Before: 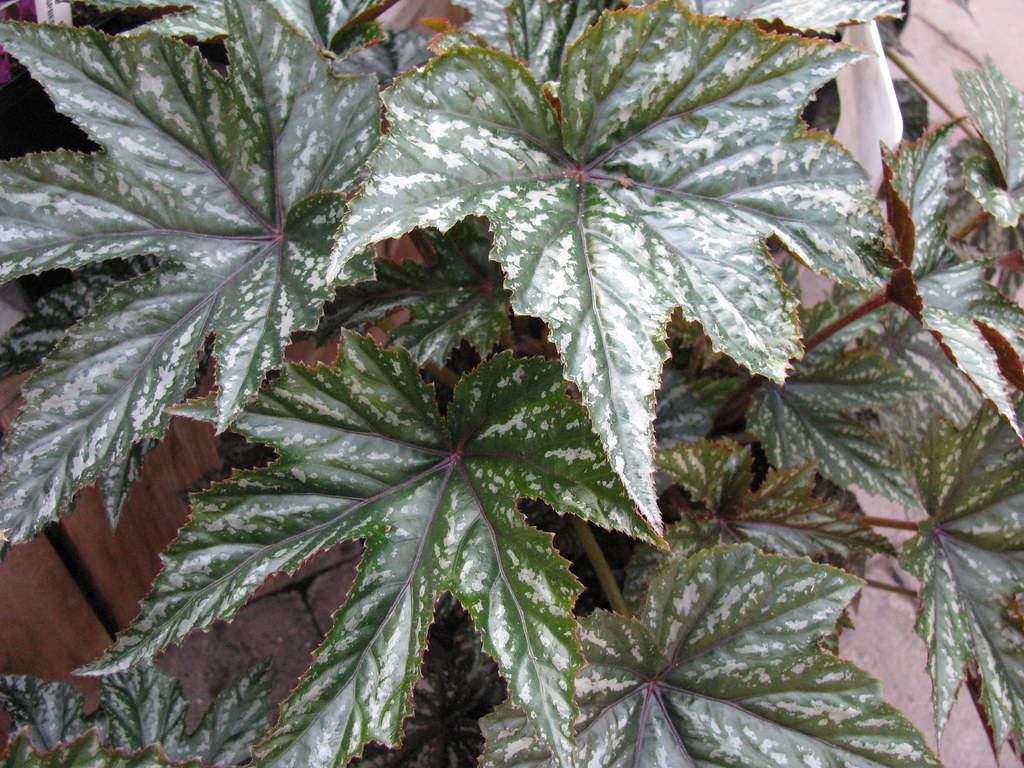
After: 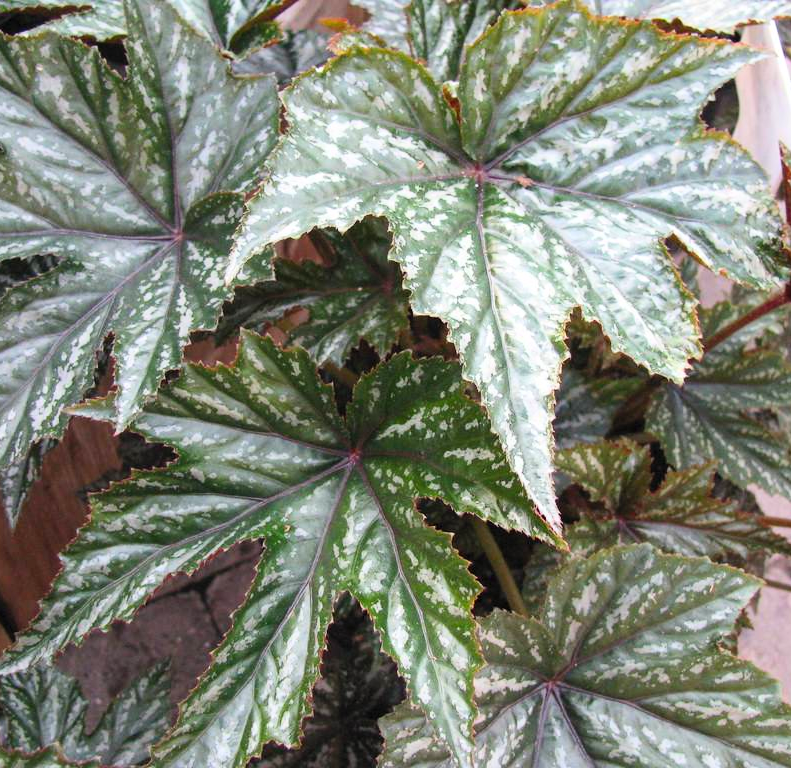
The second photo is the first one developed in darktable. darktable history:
contrast brightness saturation: contrast 0.199, brightness 0.169, saturation 0.223
color correction: highlights a* -0.202, highlights b* -0.1
crop: left 9.885%, right 12.792%
